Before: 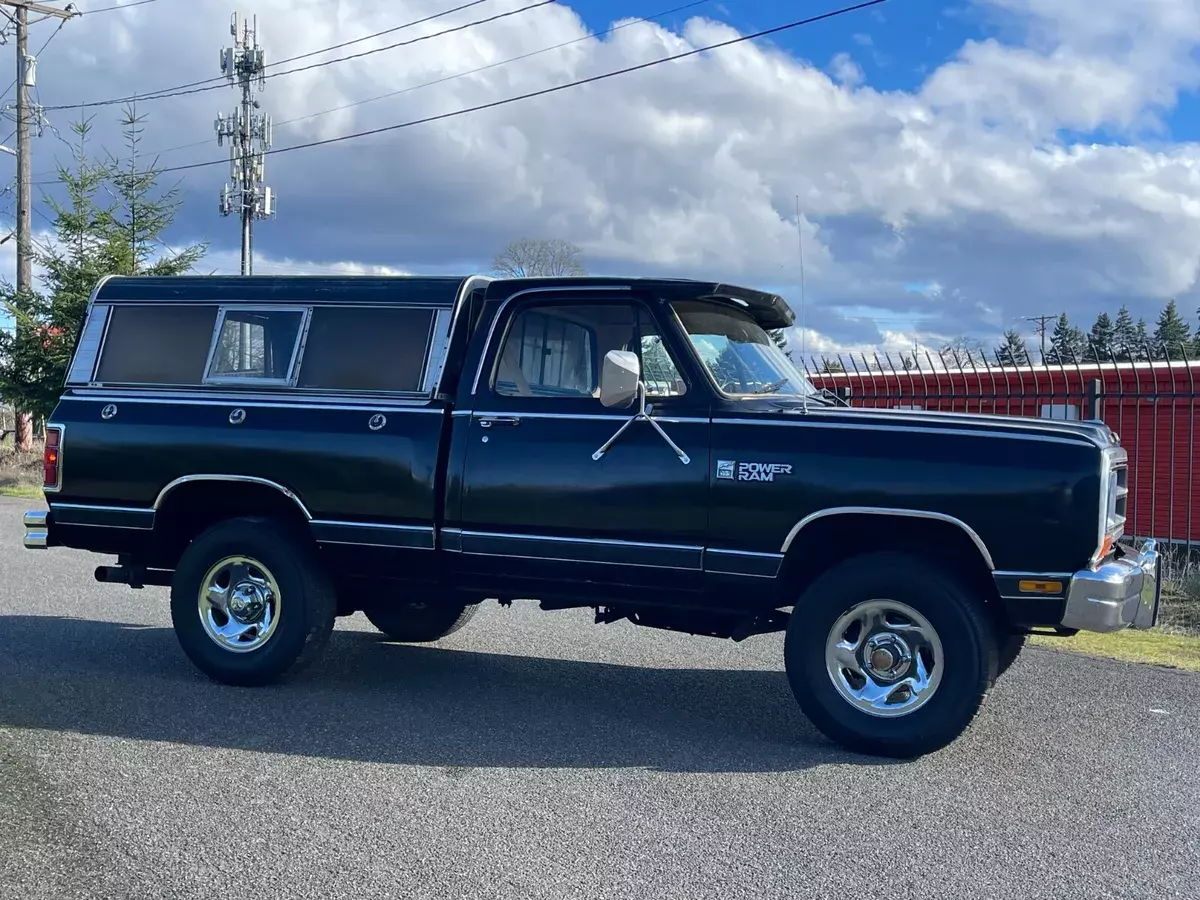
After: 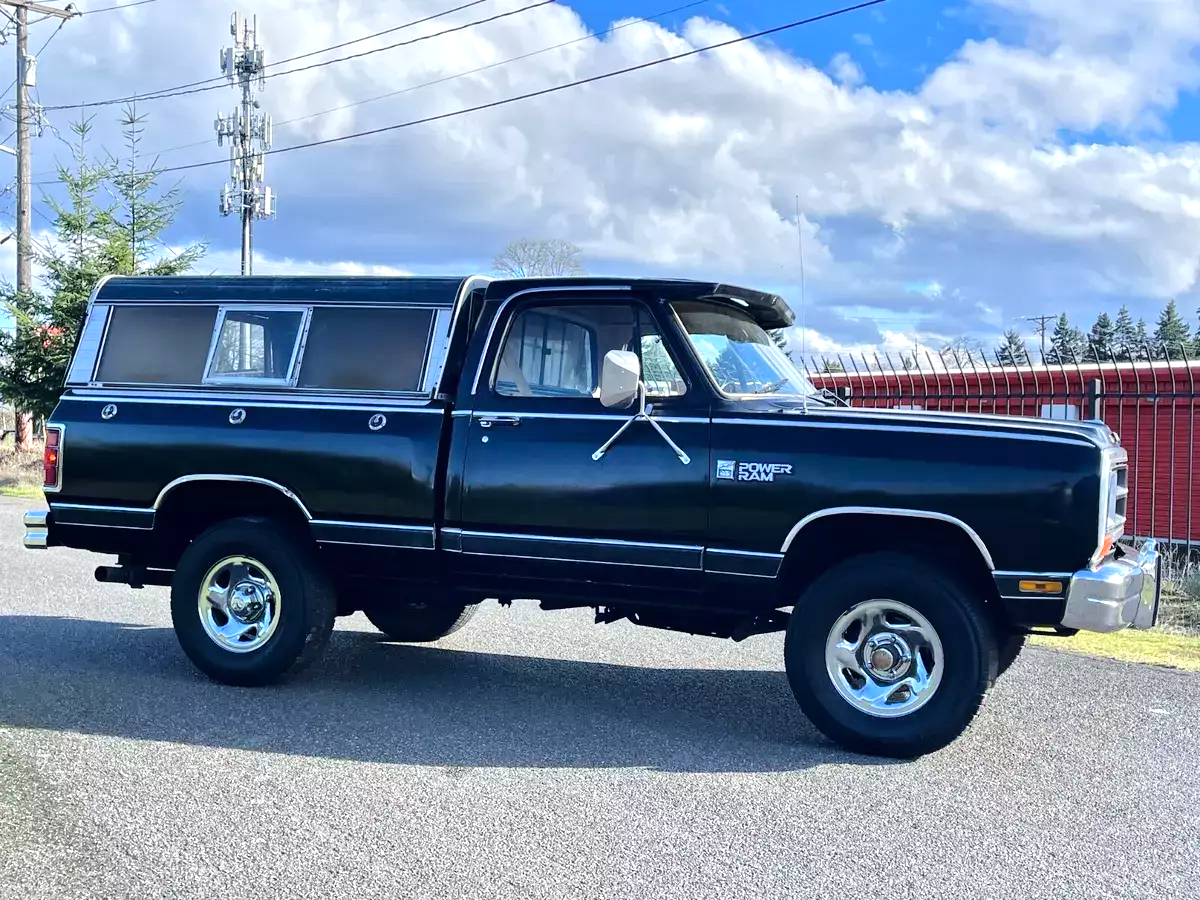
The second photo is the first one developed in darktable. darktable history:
tone equalizer: -7 EV 0.155 EV, -6 EV 0.618 EV, -5 EV 1.19 EV, -4 EV 1.34 EV, -3 EV 1.17 EV, -2 EV 0.6 EV, -1 EV 0.149 EV, smoothing diameter 2.1%, edges refinement/feathering 20.49, mask exposure compensation -1.57 EV, filter diffusion 5
